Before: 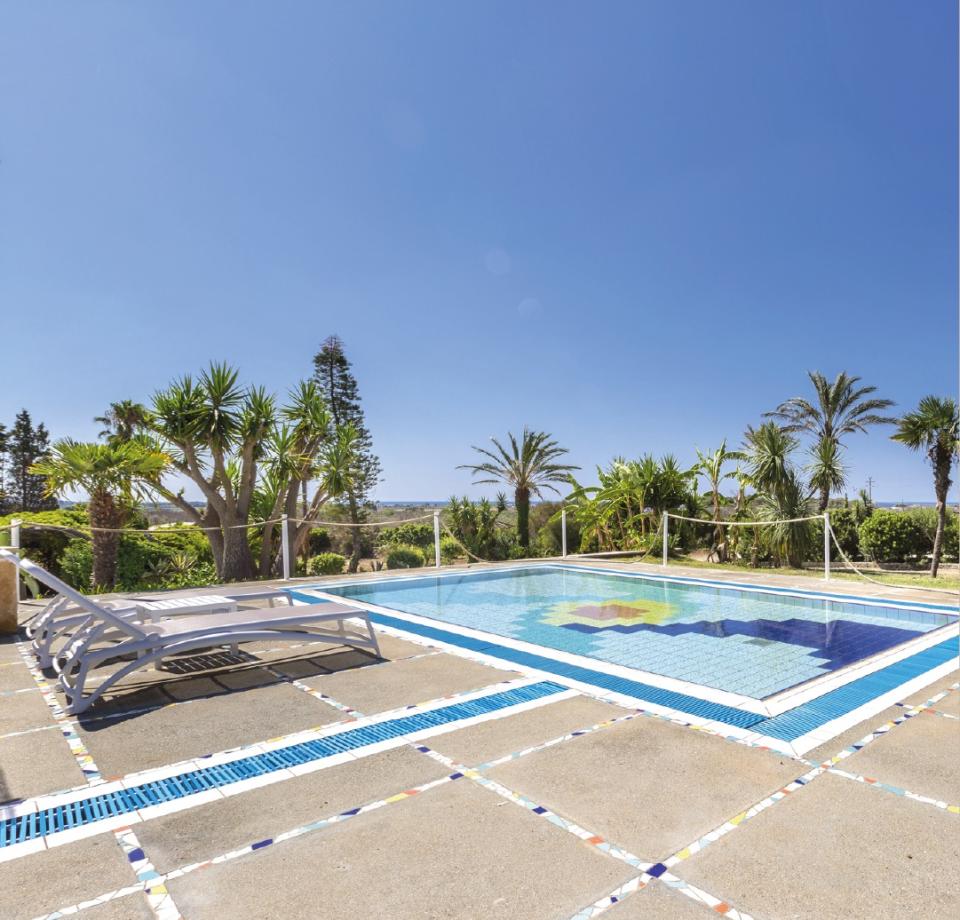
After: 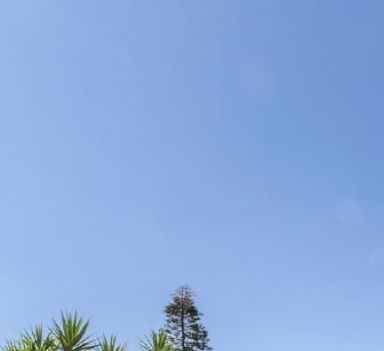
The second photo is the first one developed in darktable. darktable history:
crop: left 15.584%, top 5.444%, right 44.385%, bottom 56.368%
exposure: compensate exposure bias true, compensate highlight preservation false
shadows and highlights: highlights 70.06, soften with gaussian
